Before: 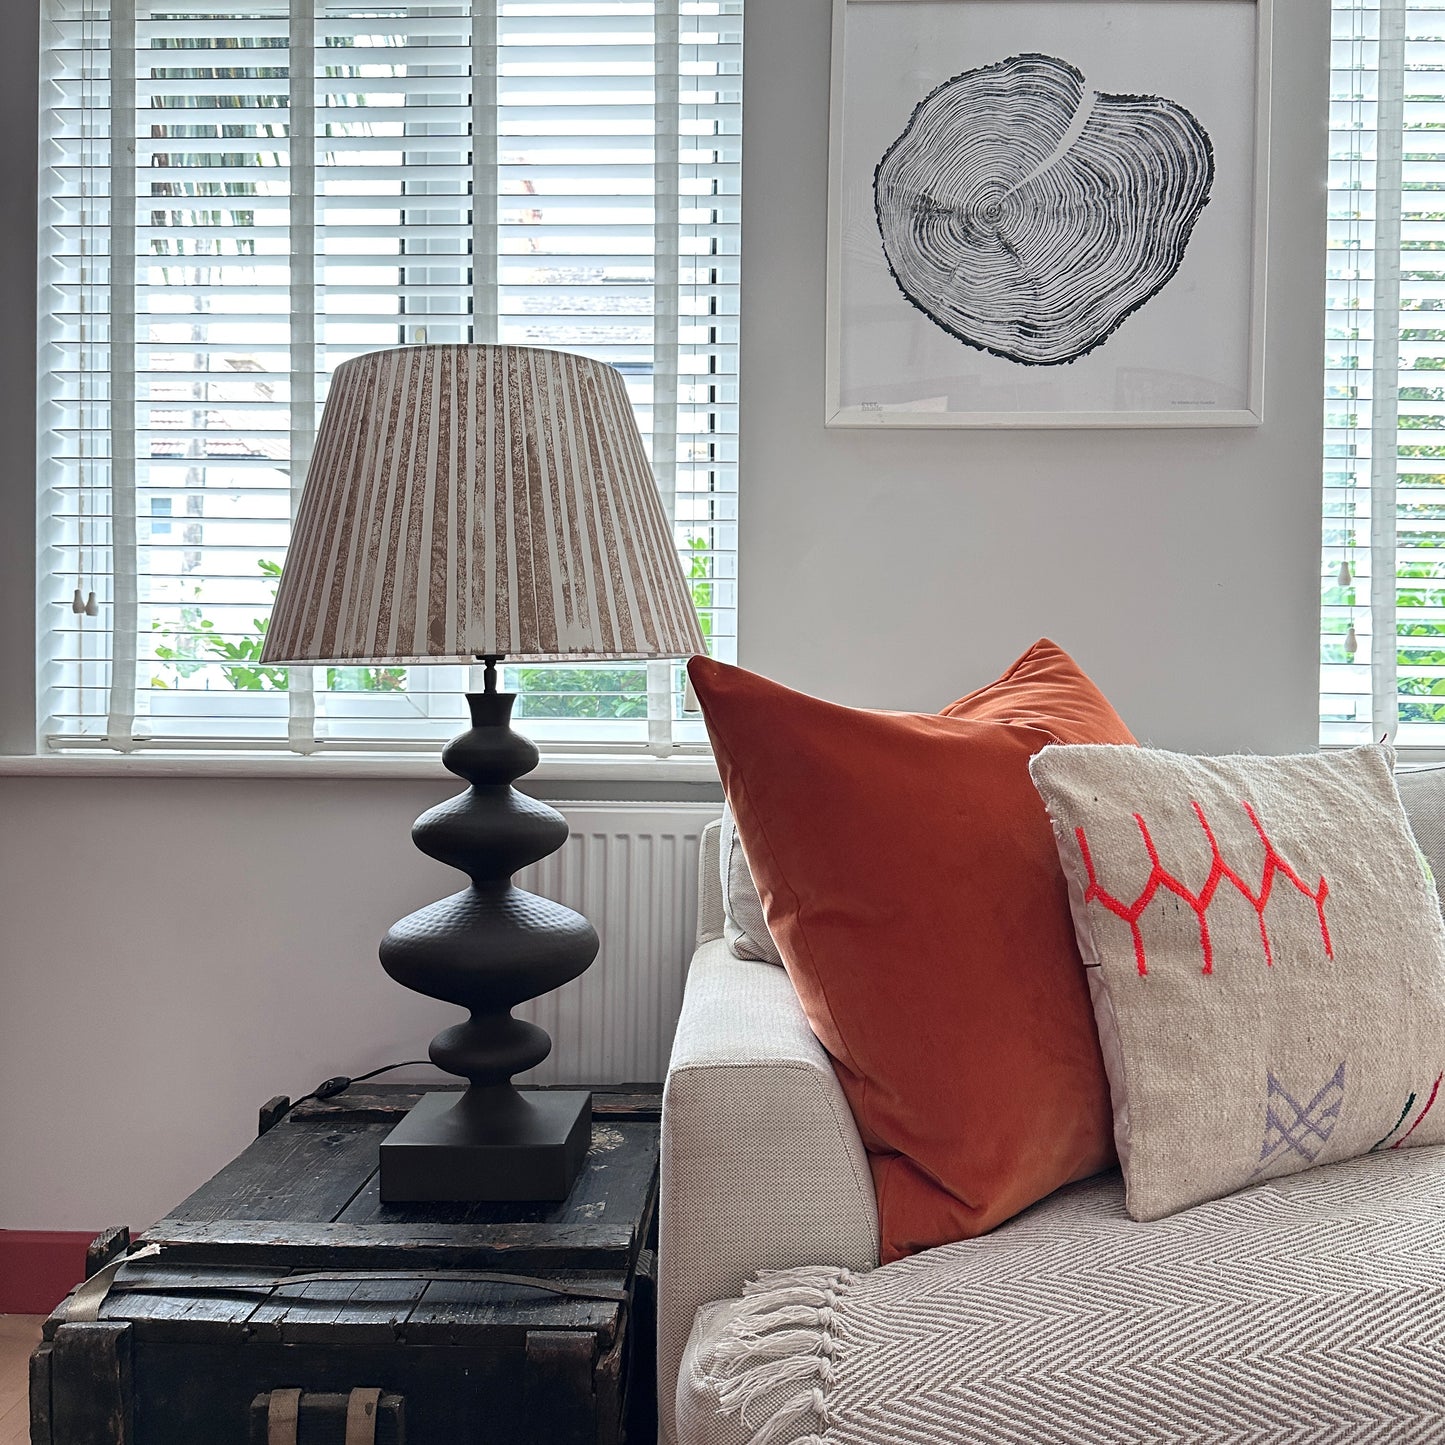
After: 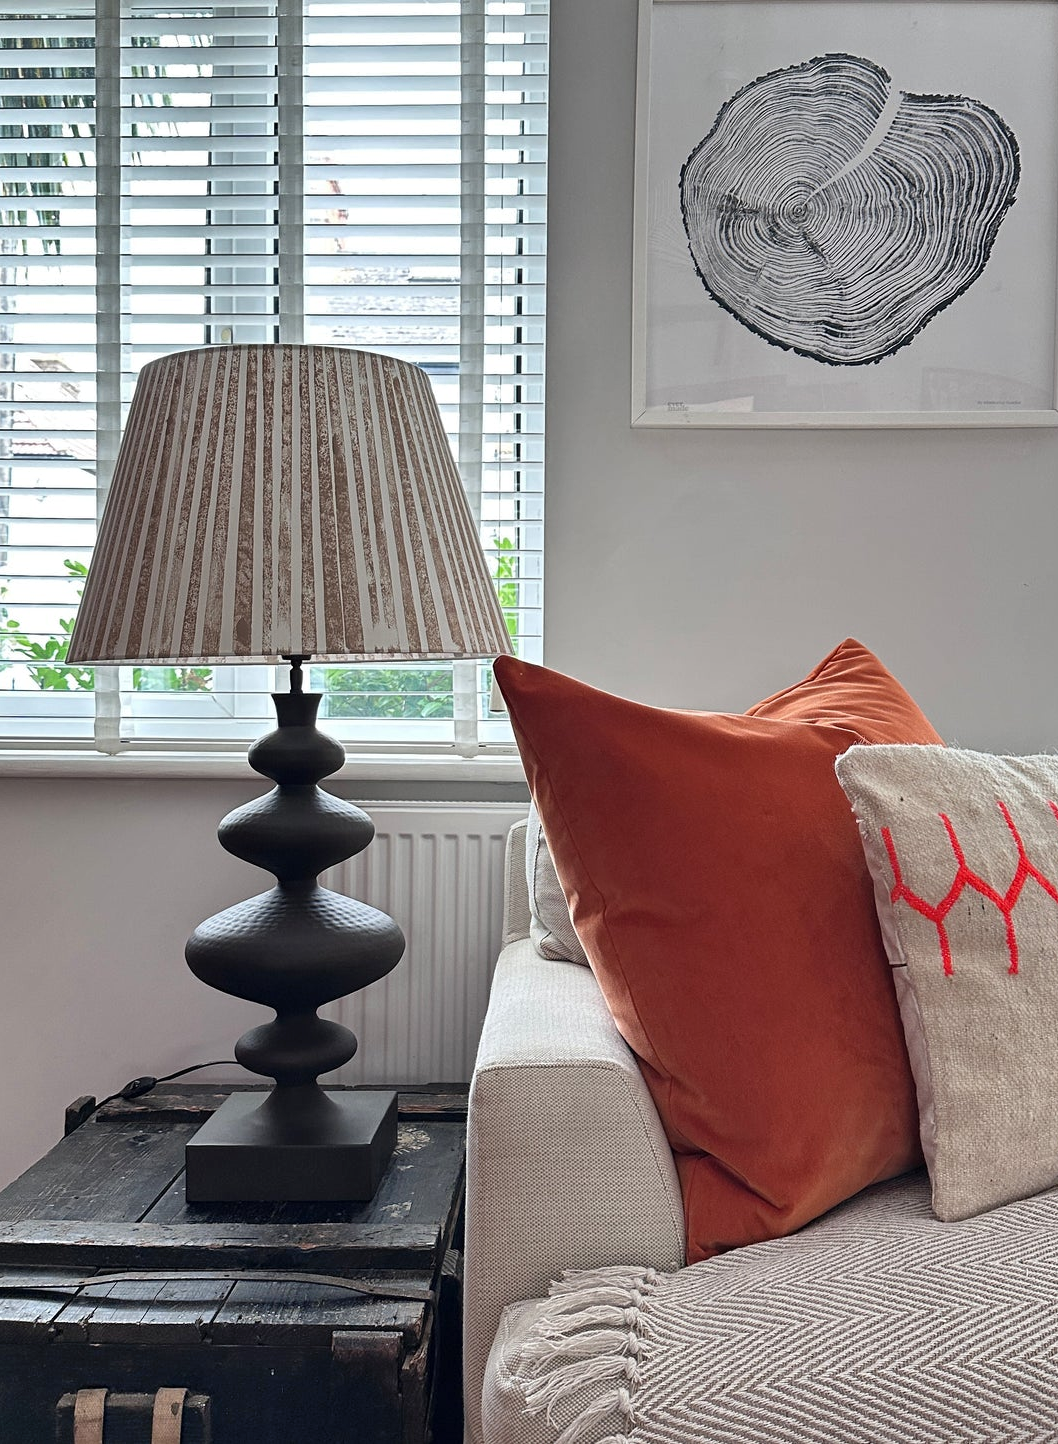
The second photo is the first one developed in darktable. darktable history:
crop: left 13.443%, top 0%, right 13.282%
shadows and highlights: soften with gaussian
